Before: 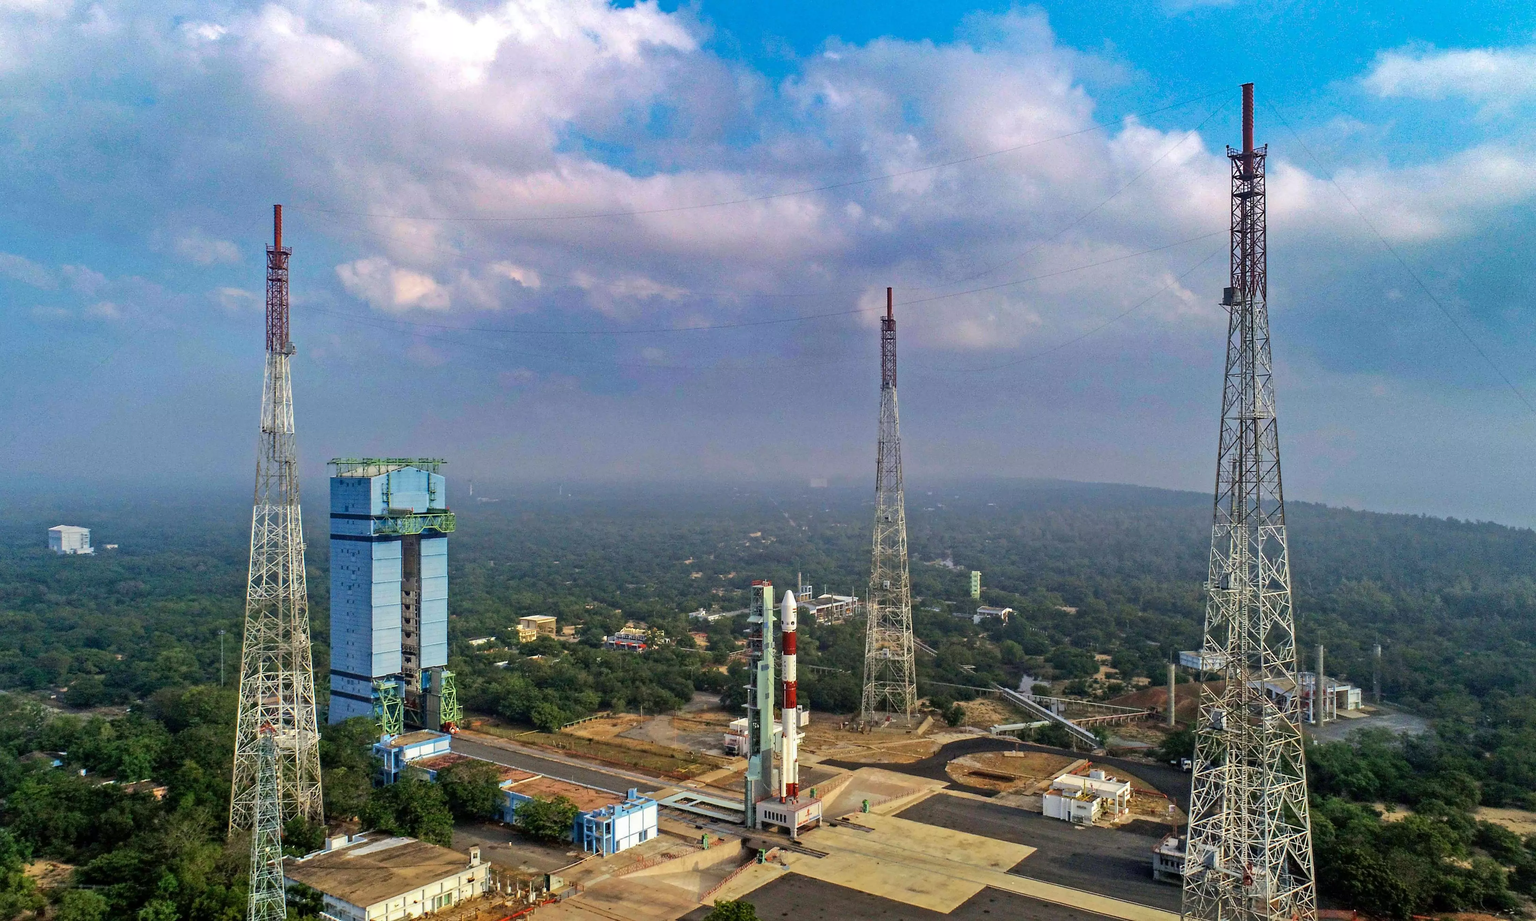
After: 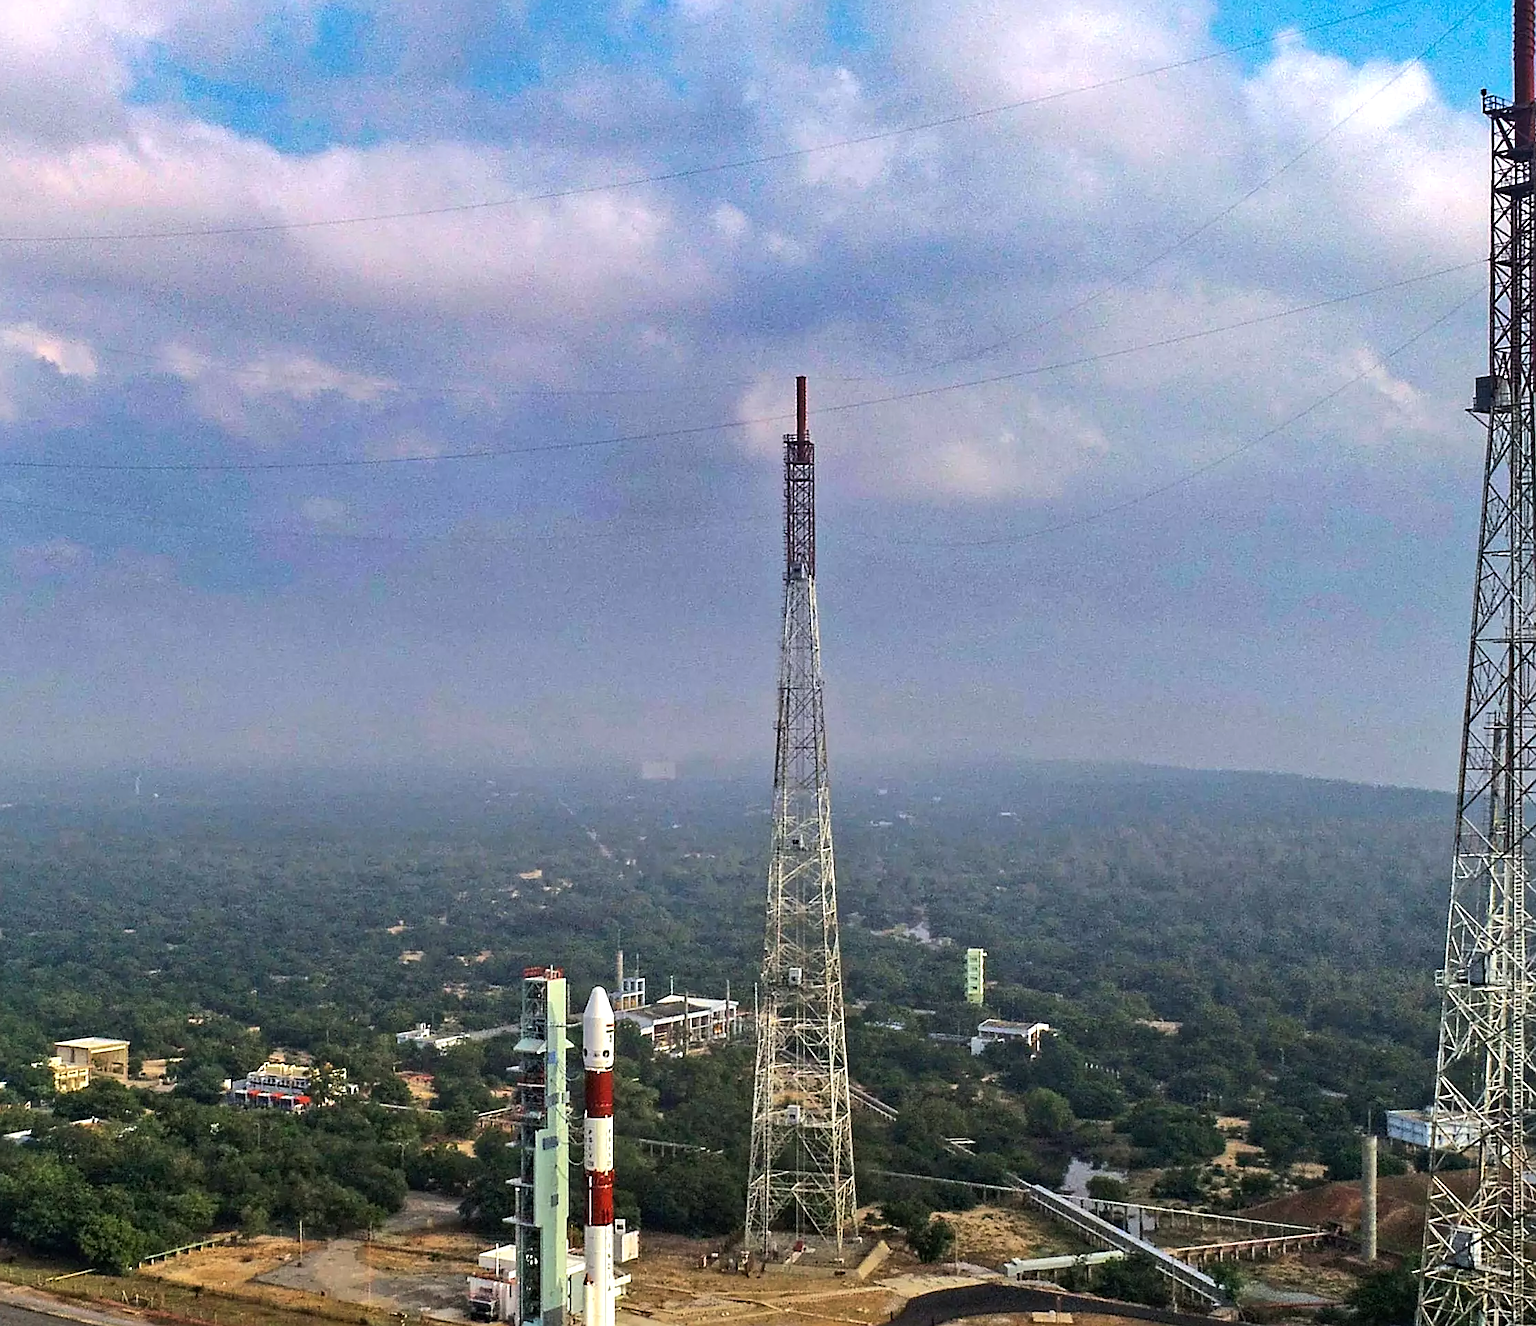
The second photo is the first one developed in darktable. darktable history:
crop: left 32.075%, top 10.976%, right 18.355%, bottom 17.596%
sharpen: on, module defaults
tone equalizer: -8 EV -0.417 EV, -7 EV -0.389 EV, -6 EV -0.333 EV, -5 EV -0.222 EV, -3 EV 0.222 EV, -2 EV 0.333 EV, -1 EV 0.389 EV, +0 EV 0.417 EV, edges refinement/feathering 500, mask exposure compensation -1.57 EV, preserve details no
